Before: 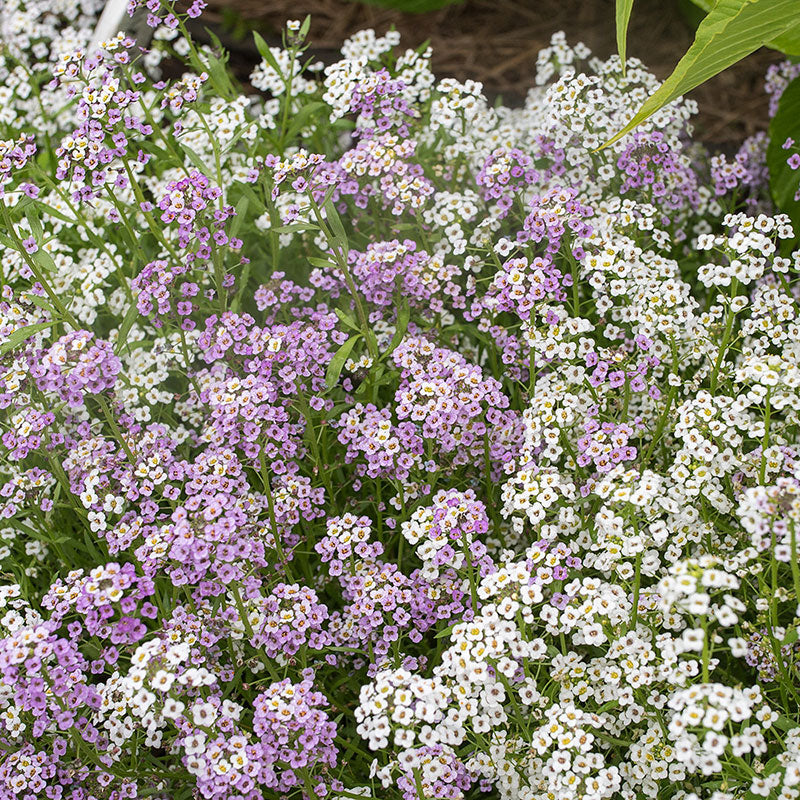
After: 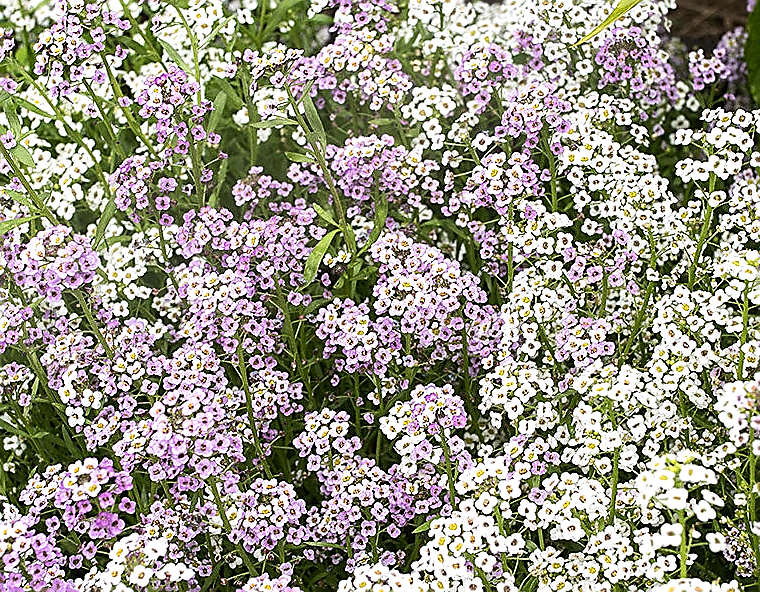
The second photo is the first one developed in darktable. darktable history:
crop and rotate: left 2.991%, top 13.302%, right 1.981%, bottom 12.636%
sharpen: radius 1.4, amount 1.25, threshold 0.7
tone equalizer: -8 EV -0.75 EV, -7 EV -0.7 EV, -6 EV -0.6 EV, -5 EV -0.4 EV, -3 EV 0.4 EV, -2 EV 0.6 EV, -1 EV 0.7 EV, +0 EV 0.75 EV, edges refinement/feathering 500, mask exposure compensation -1.57 EV, preserve details no
